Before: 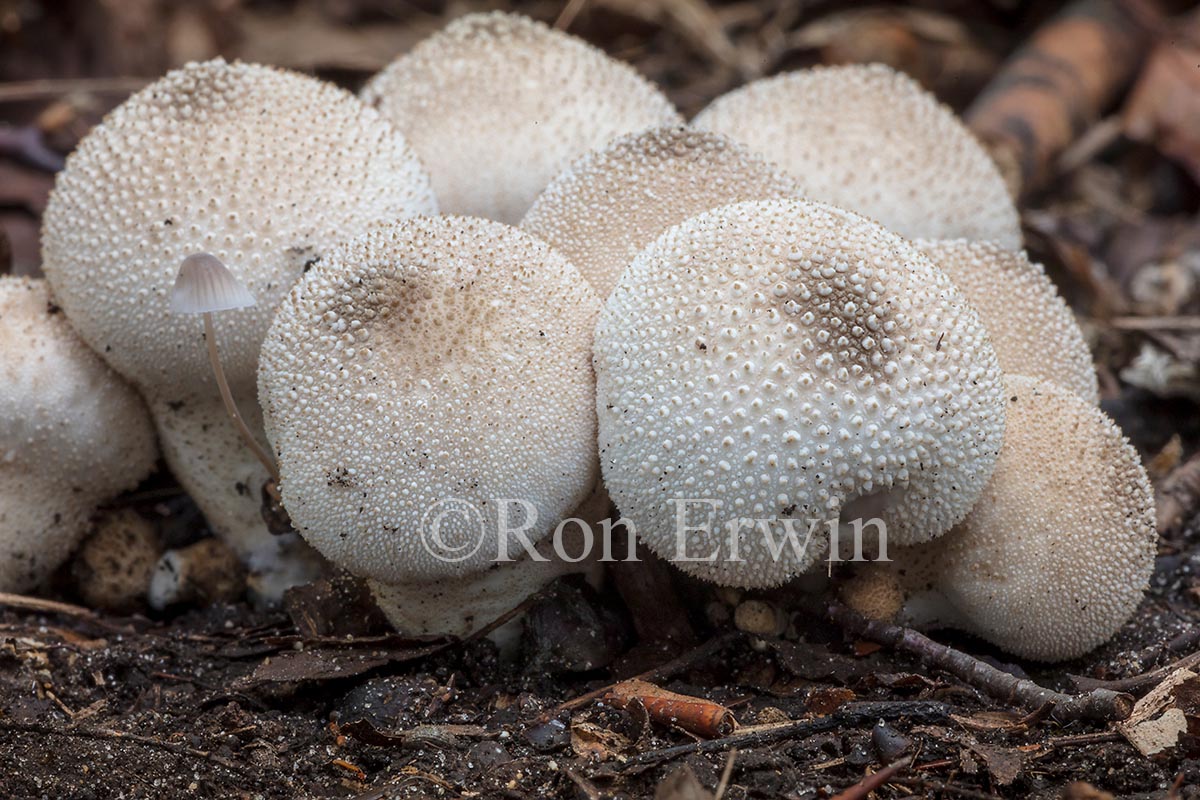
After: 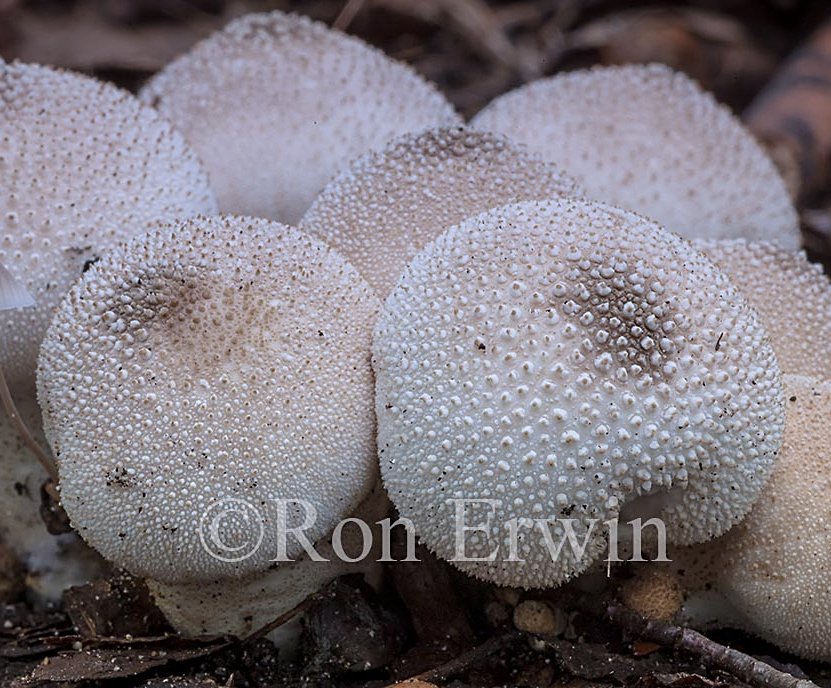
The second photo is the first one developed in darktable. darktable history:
graduated density: hue 238.83°, saturation 50%
sharpen: on, module defaults
tone equalizer: on, module defaults
crop: left 18.479%, right 12.2%, bottom 13.971%
